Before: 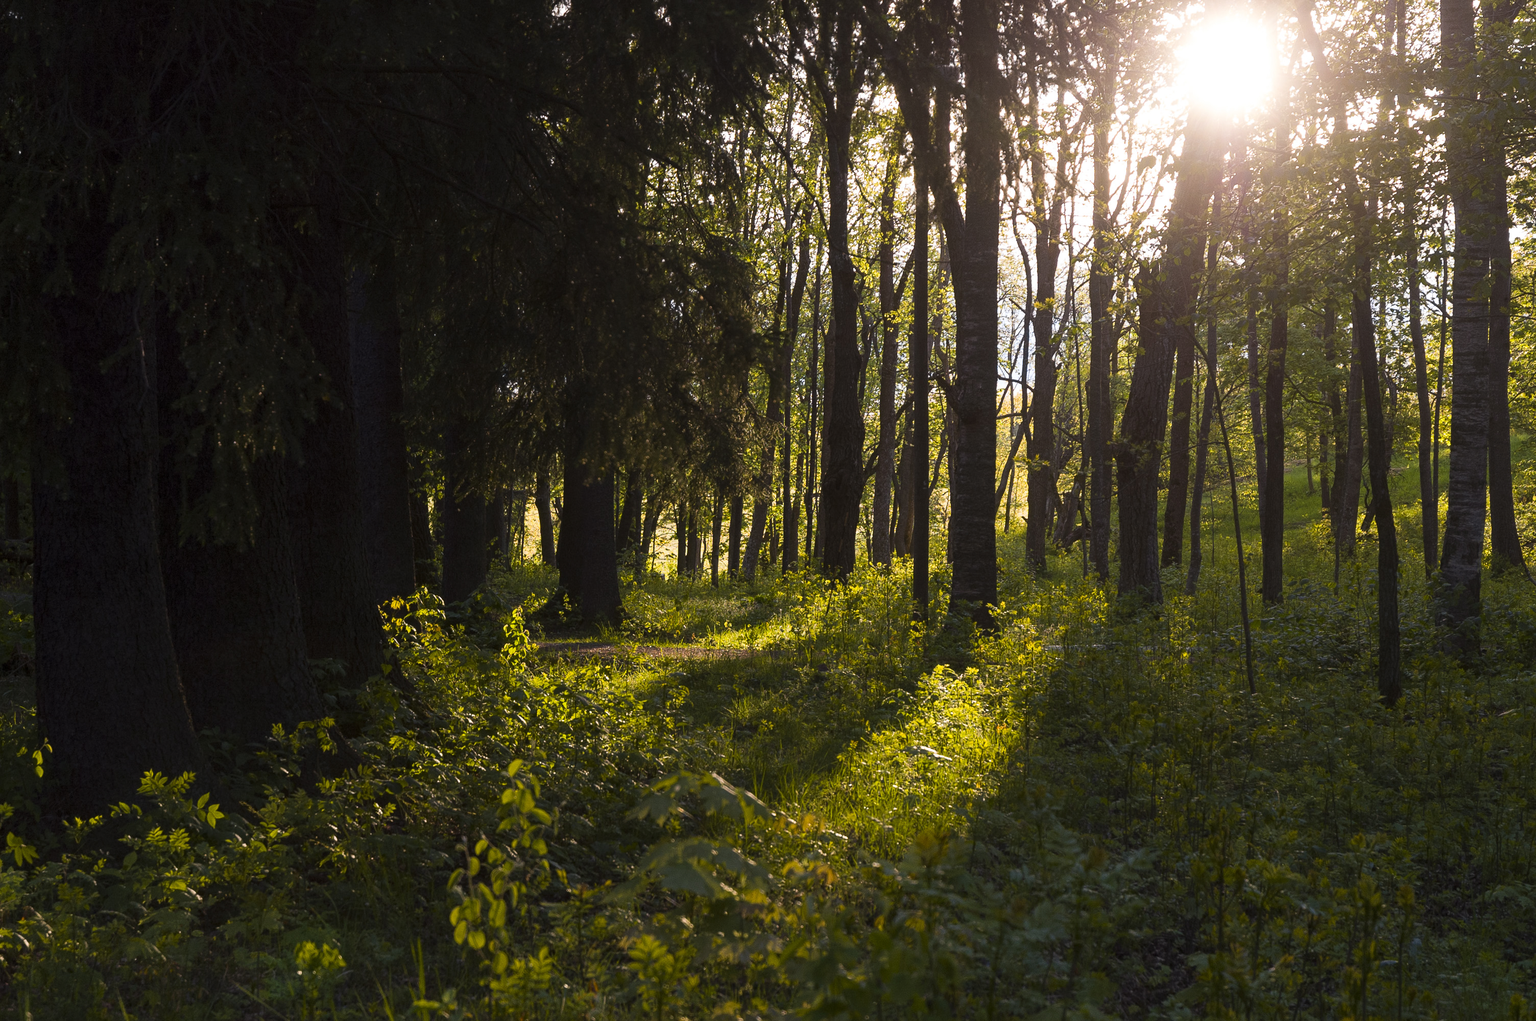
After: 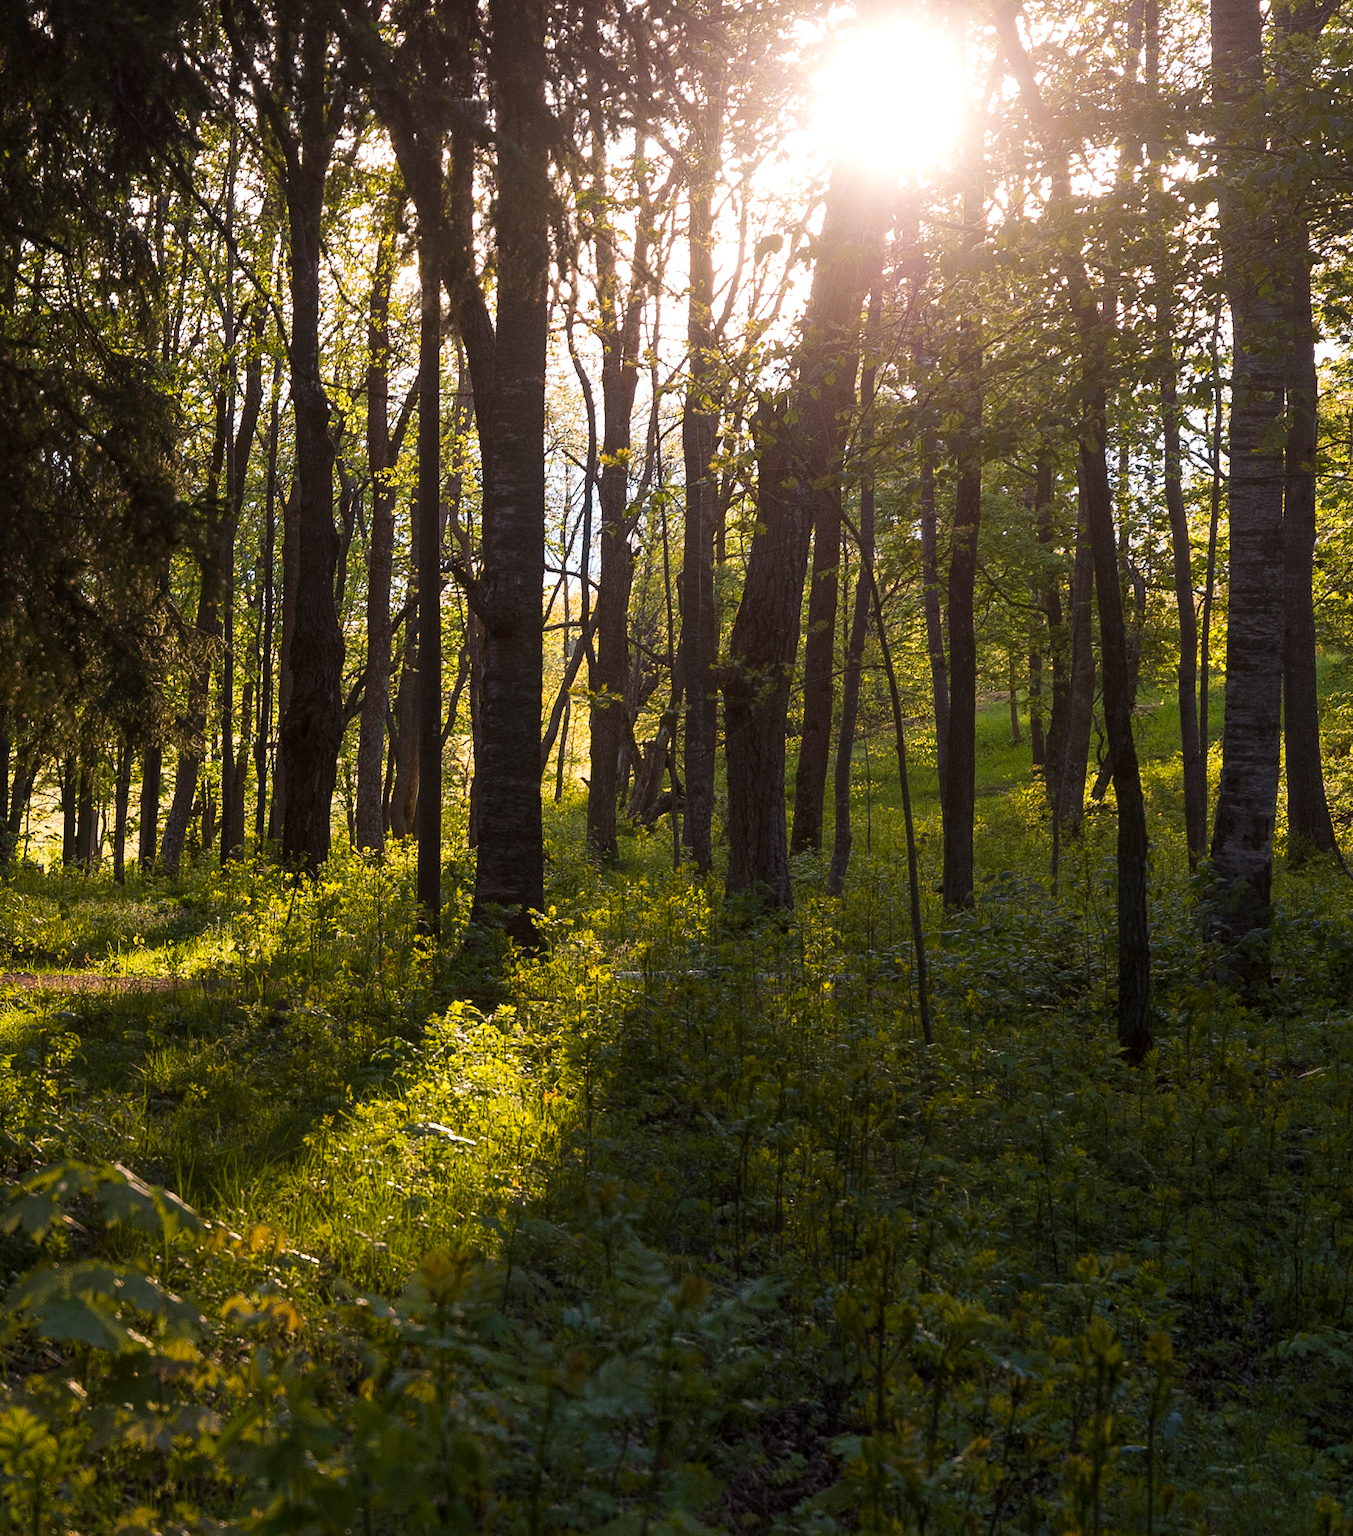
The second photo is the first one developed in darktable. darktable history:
local contrast: highlights 100%, shadows 100%, detail 120%, midtone range 0.2
crop: left 41.402%
color correction: highlights a* -0.137, highlights b* 0.137
